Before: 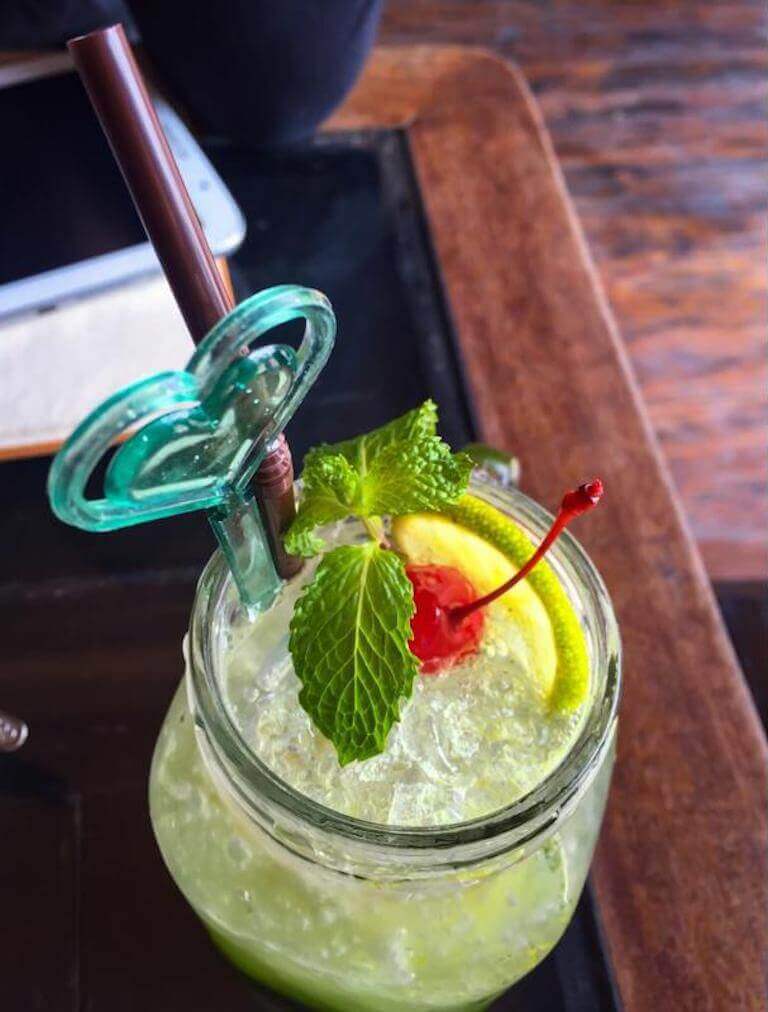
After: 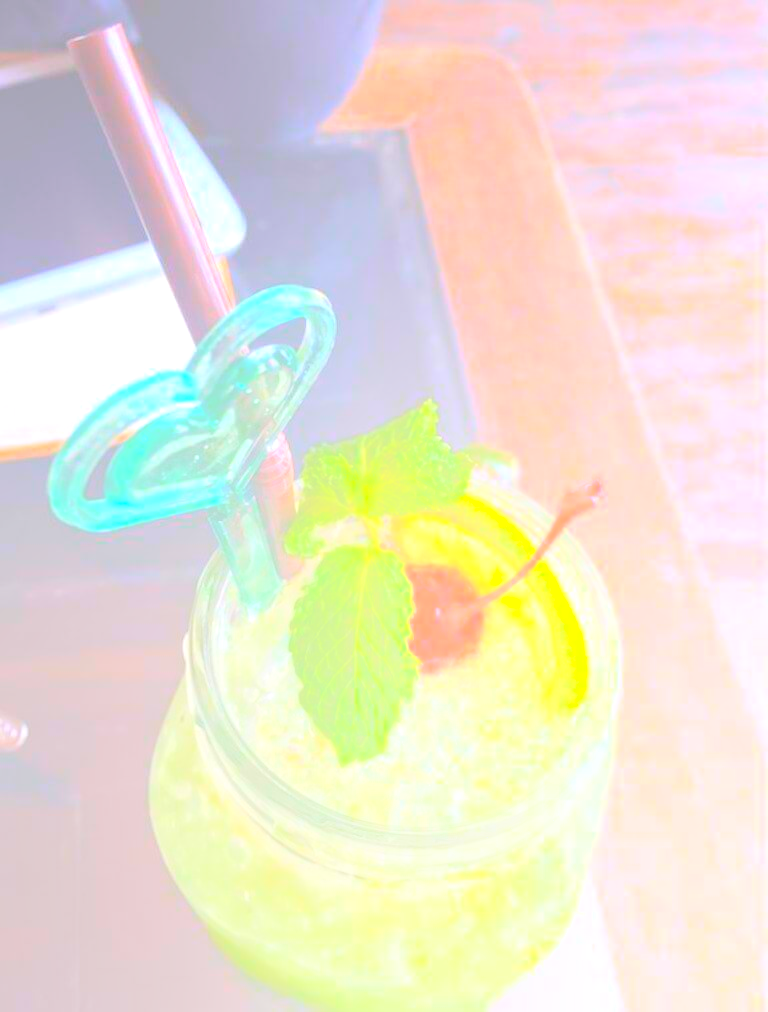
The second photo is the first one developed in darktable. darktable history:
bloom: size 70%, threshold 25%, strength 70%
exposure: black level correction 0, exposure 0.7 EV, compensate exposure bias true, compensate highlight preservation false
